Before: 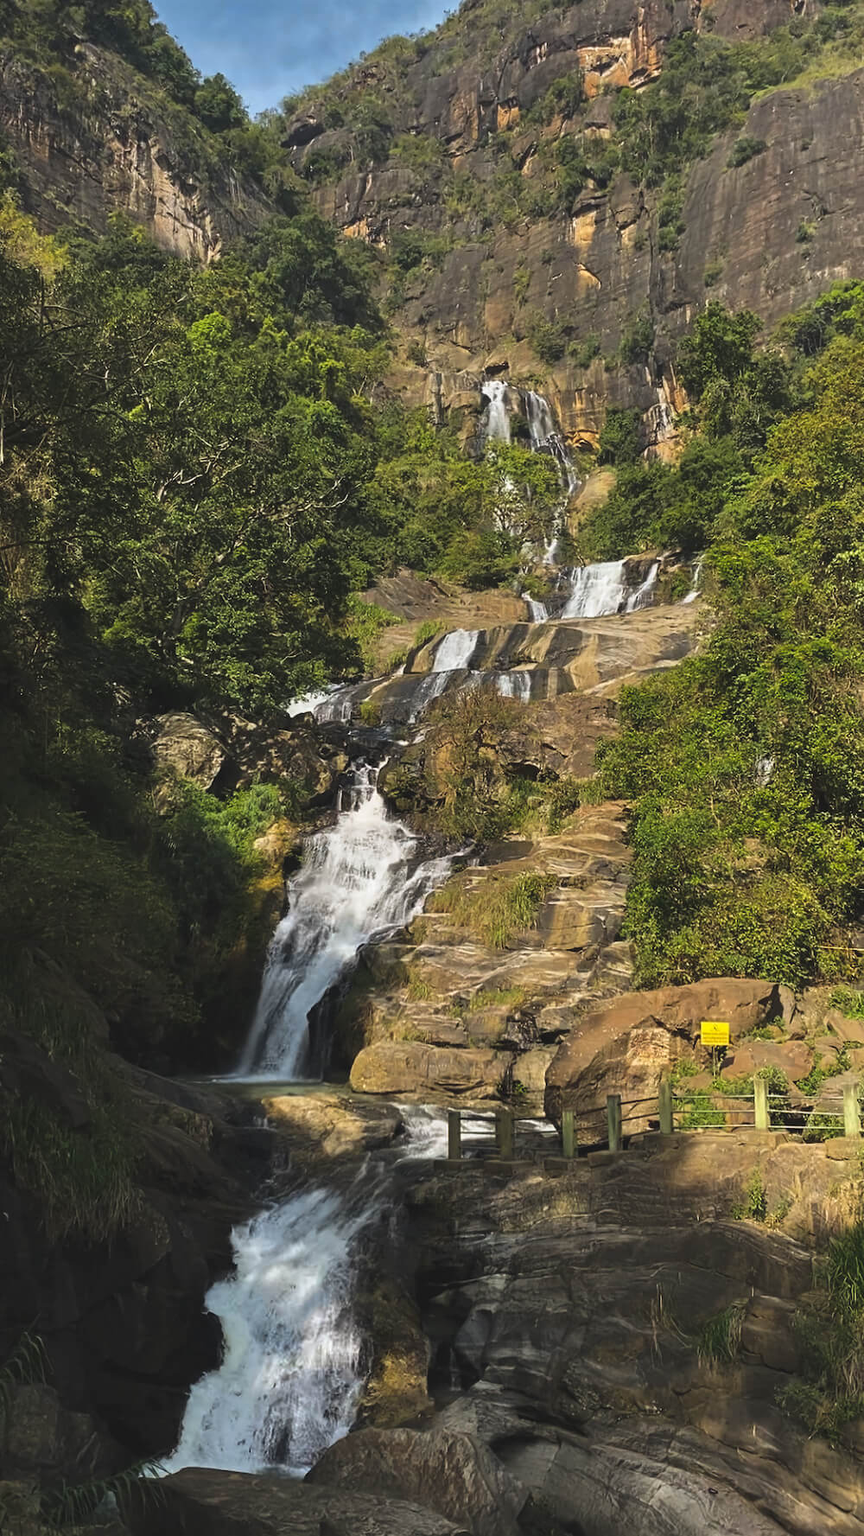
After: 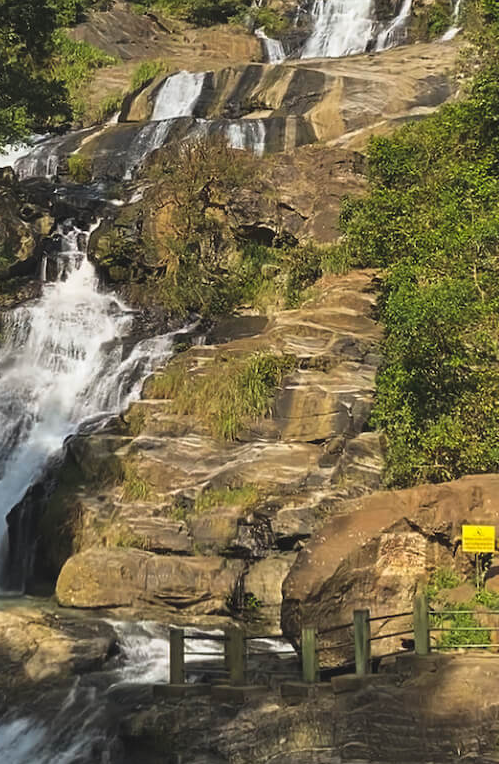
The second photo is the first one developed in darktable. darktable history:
crop: left 34.935%, top 36.985%, right 15.069%, bottom 19.994%
